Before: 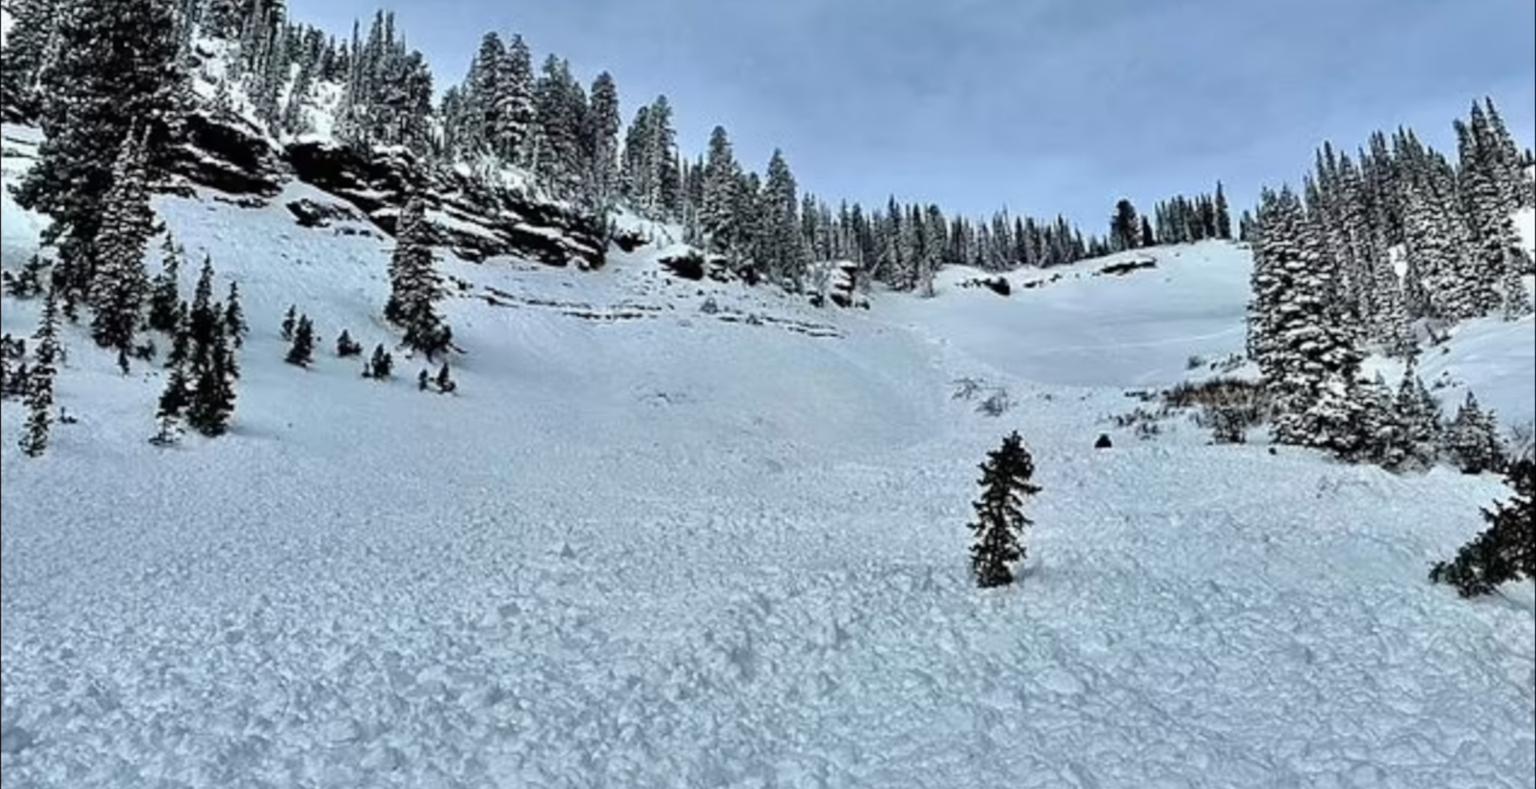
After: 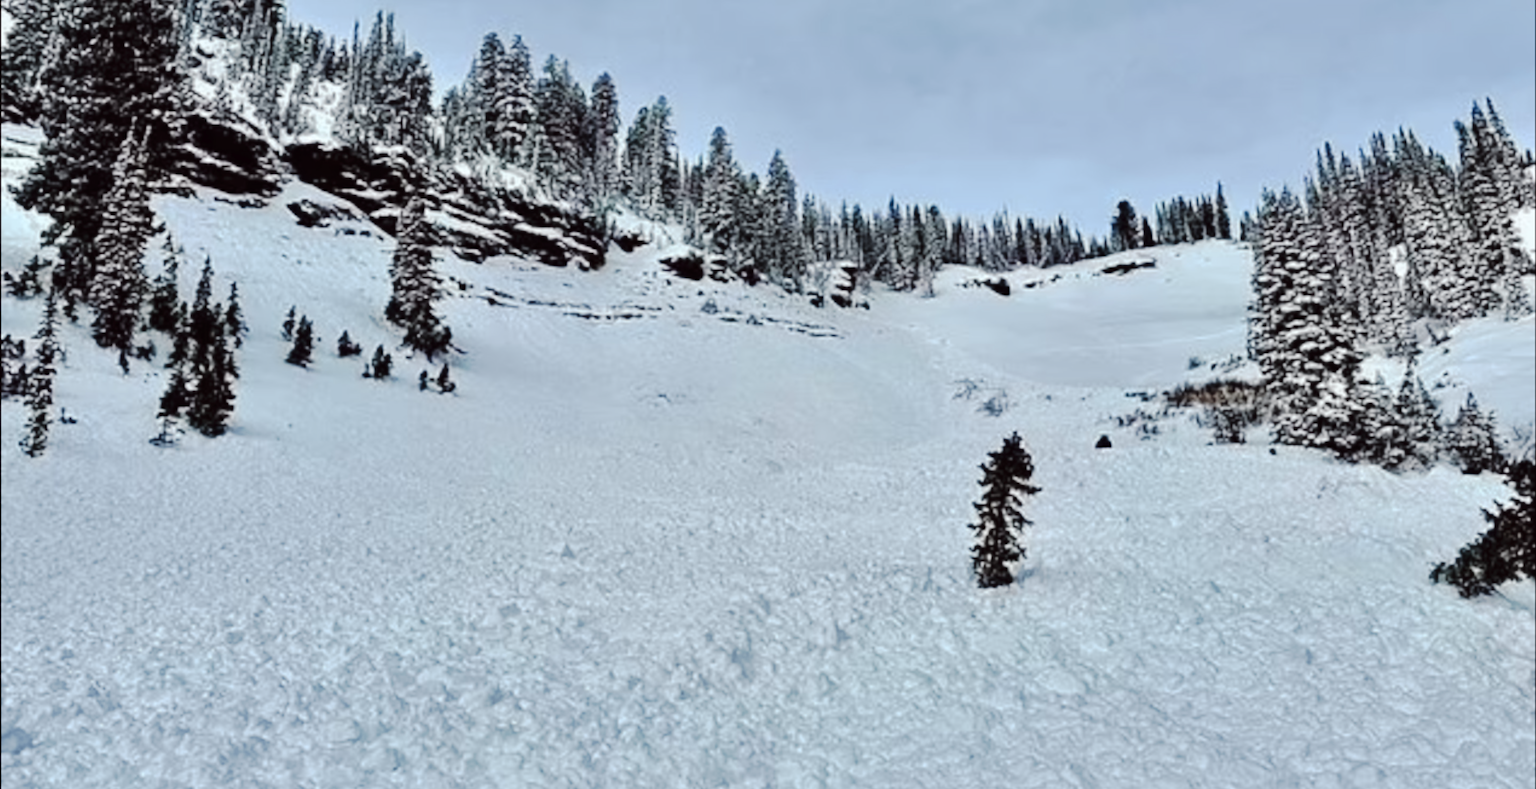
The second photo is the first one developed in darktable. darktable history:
tone curve: curves: ch0 [(0, 0) (0.003, 0.009) (0.011, 0.013) (0.025, 0.022) (0.044, 0.039) (0.069, 0.055) (0.1, 0.077) (0.136, 0.113) (0.177, 0.158) (0.224, 0.213) (0.277, 0.289) (0.335, 0.367) (0.399, 0.451) (0.468, 0.532) (0.543, 0.615) (0.623, 0.696) (0.709, 0.755) (0.801, 0.818) (0.898, 0.893) (1, 1)], preserve colors none
color look up table: target L [96.42, 94.11, 92.48, 91, 75.66, 75.18, 70.54, 55.87, 56.69, 50.43, 35.88, 21.96, 200.44, 87.77, 85.75, 75.95, 76.16, 63.1, 55.78, 65.2, 36.76, 40.5, 36.59, 45.15, 34.61, 33.15, 36.17, 20.53, 7.842, 94.18, 35.77, 55.47, 39.62, 50.23, 50.22, 30.41, 26.8, 23.25, 29.22, 25.48, 25.99, 9.59, 94.7, 87.09, 70.7, 71.41, 51.67, 36.35, 5.263], target a [-19.45, -29.02, -58.39, -57.09, -23.22, -62.17, -5.296, -15.3, -40.86, -41.25, 0.331, -15.32, 0, 9.964, 7.915, 13.72, 7.685, 48.25, 43.07, 36.98, 53.7, 59.58, 44.27, 35.25, 50.14, 47.33, 7.395, 33.69, 18.06, 4.036, 53.7, 31.44, 55.56, 10.46, 2.483, 44.5, 43.67, 39.01, 18.1, 37.68, 18.46, 31.32, -34.27, -30.38, -16.08, -45.99, -23.51, -4.764, 1.126], target b [11.94, 98.7, 77.79, 20.15, 41.09, 64.44, 70.24, 11.74, 13.35, 37.99, 32.5, 10.85, 0, 45.42, 89.72, 23.39, 2.239, 48.35, 6.81, 65.61, 16.8, 48.98, 2.827, 42.67, 42.88, 42.75, 13.03, 30.18, 10.1, -5.047, -22.71, -16.75, -17.23, -65.81, -39.03, 7.223, -40.65, -26.75, -11.07, -76.48, -54.21, -24.09, -10.61, -19.52, -39.85, -12.02, -23.67, -23.95, -8.946], num patches 49
